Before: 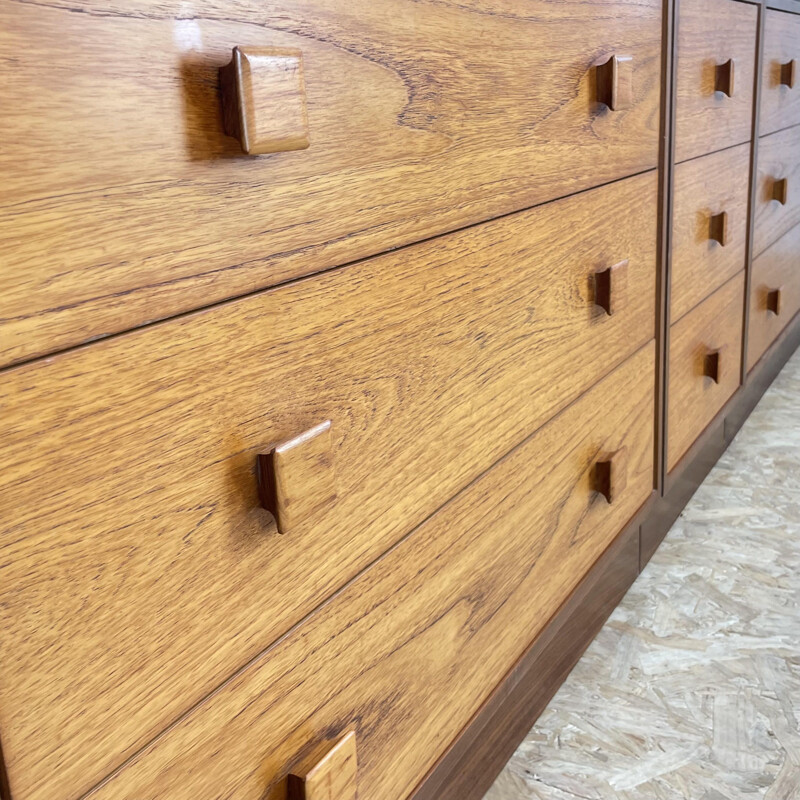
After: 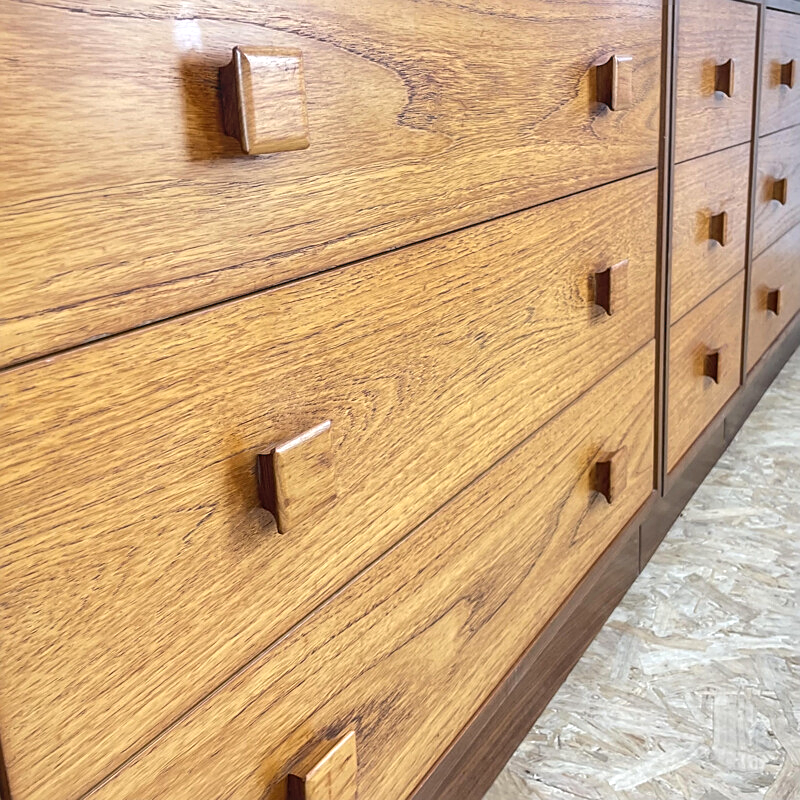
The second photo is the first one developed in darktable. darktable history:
levels: levels [0, 0.476, 0.951]
sharpen: on, module defaults
local contrast: detail 109%
